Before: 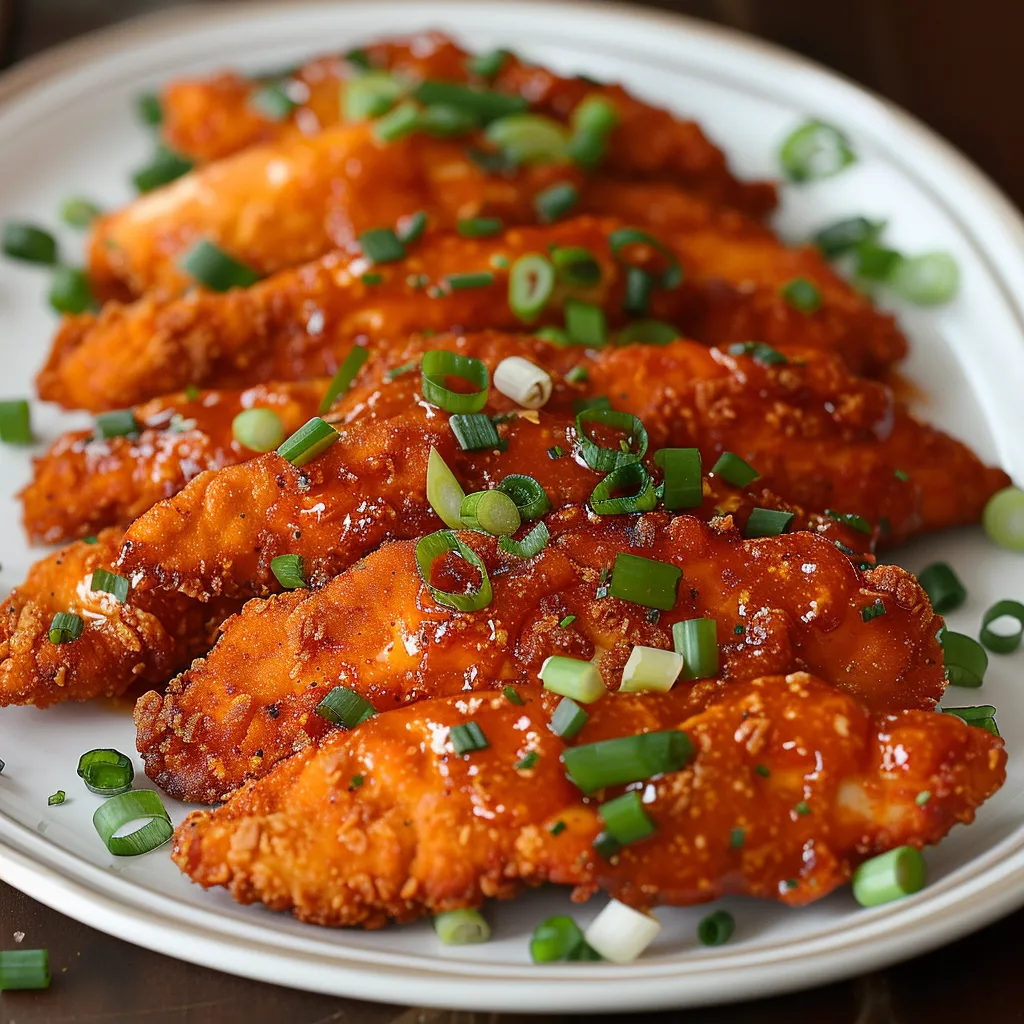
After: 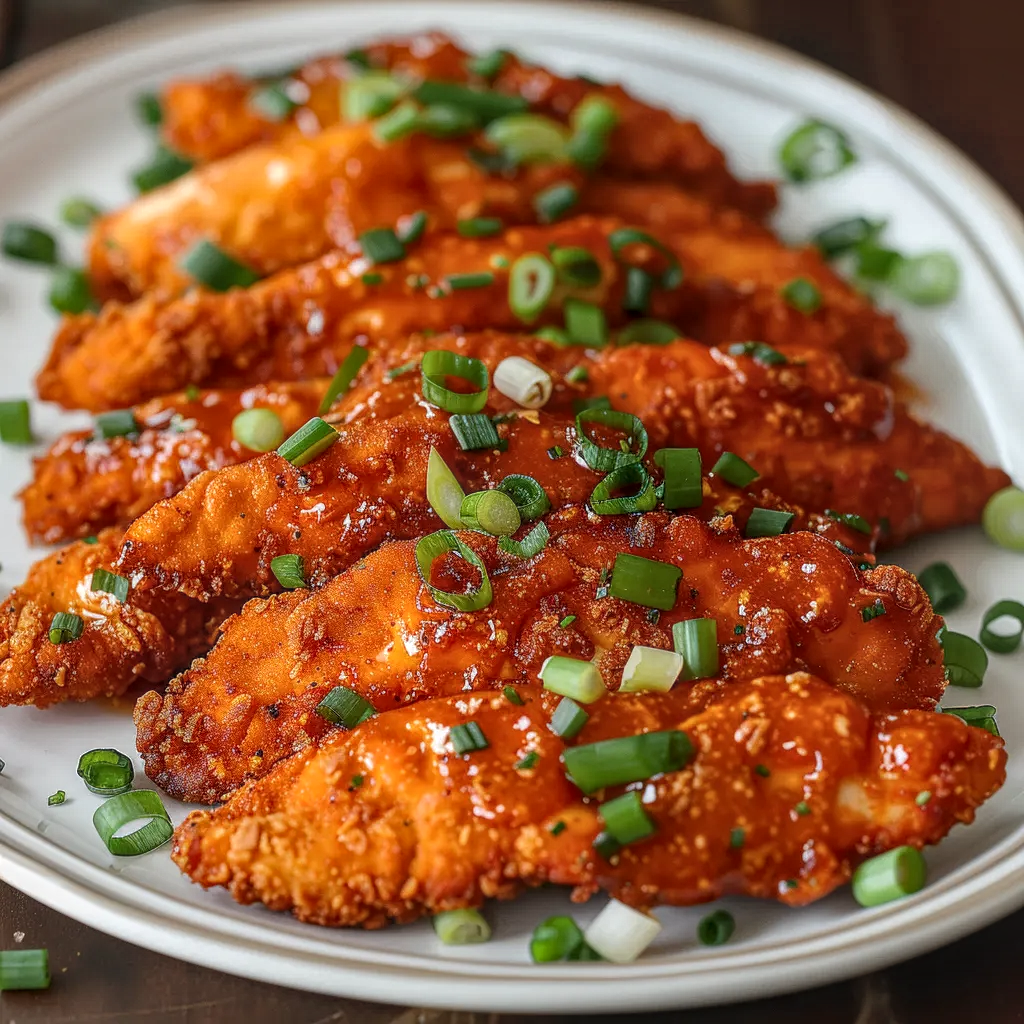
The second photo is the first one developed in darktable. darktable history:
local contrast: highlights 76%, shadows 55%, detail 177%, midtone range 0.207
